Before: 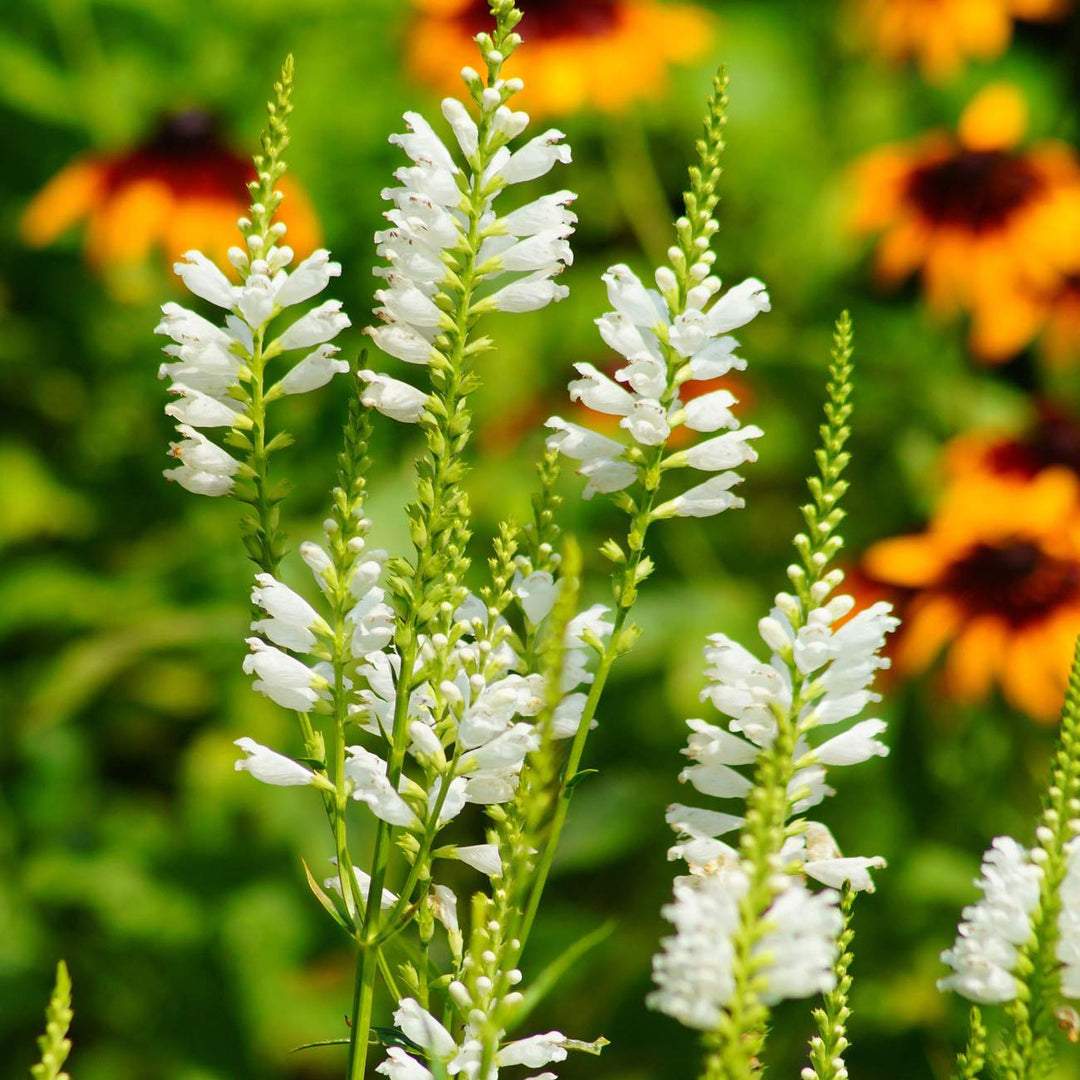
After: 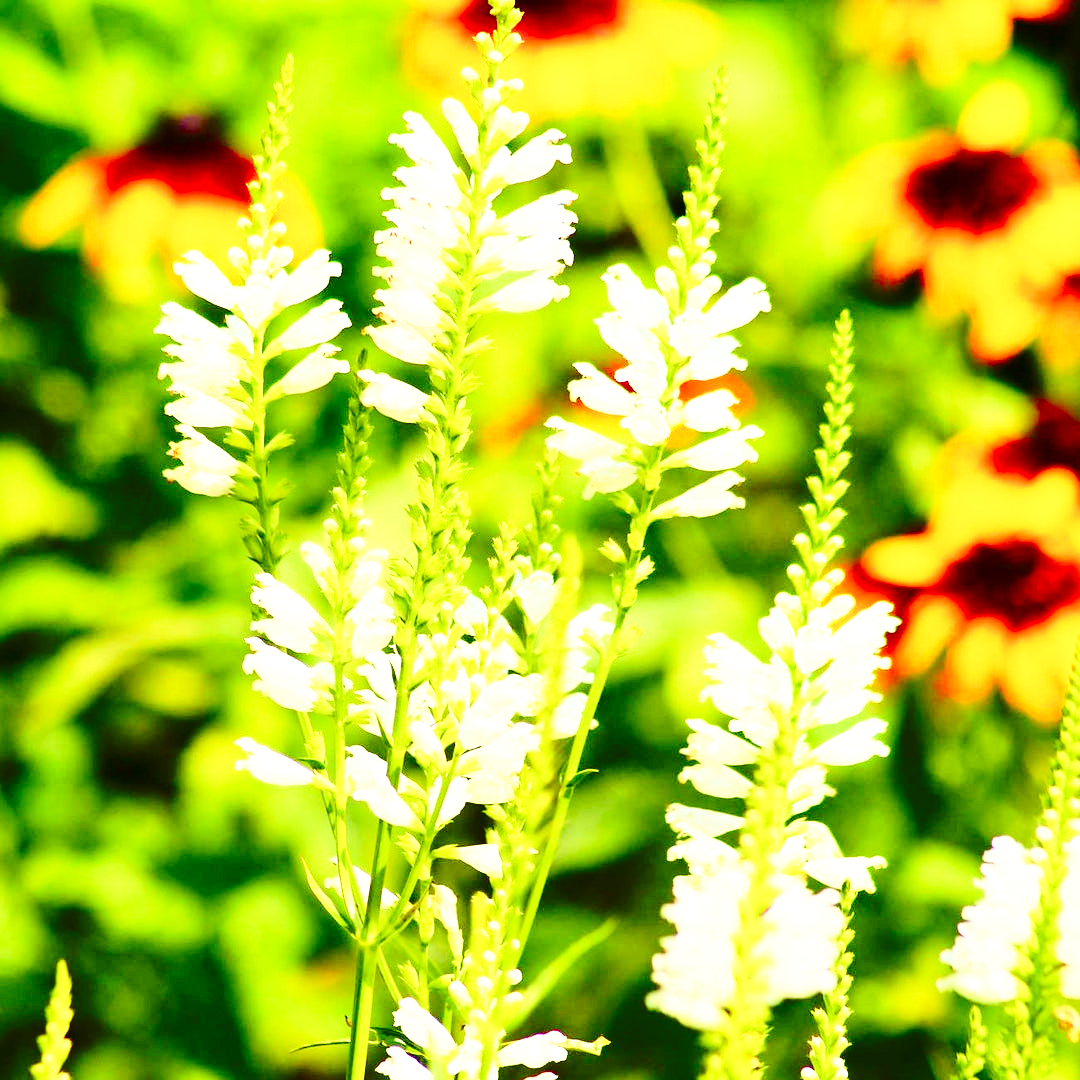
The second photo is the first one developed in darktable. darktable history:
exposure: black level correction 0, exposure 0.7 EV, compensate exposure bias true, compensate highlight preservation false
tone curve: curves: ch0 [(0, 0) (0.074, 0.04) (0.157, 0.1) (0.472, 0.515) (0.635, 0.731) (0.768, 0.878) (0.899, 0.969) (1, 1)]; ch1 [(0, 0) (0.08, 0.08) (0.3, 0.3) (0.5, 0.5) (0.539, 0.558) (0.586, 0.658) (0.69, 0.787) (0.92, 0.92) (1, 1)]; ch2 [(0, 0) (0.08, 0.08) (0.3, 0.3) (0.5, 0.5) (0.543, 0.597) (0.597, 0.679) (0.92, 0.92) (1, 1)], color space Lab, independent channels, preserve colors none
base curve: curves: ch0 [(0, 0) (0.028, 0.03) (0.121, 0.232) (0.46, 0.748) (0.859, 0.968) (1, 1)], preserve colors none
